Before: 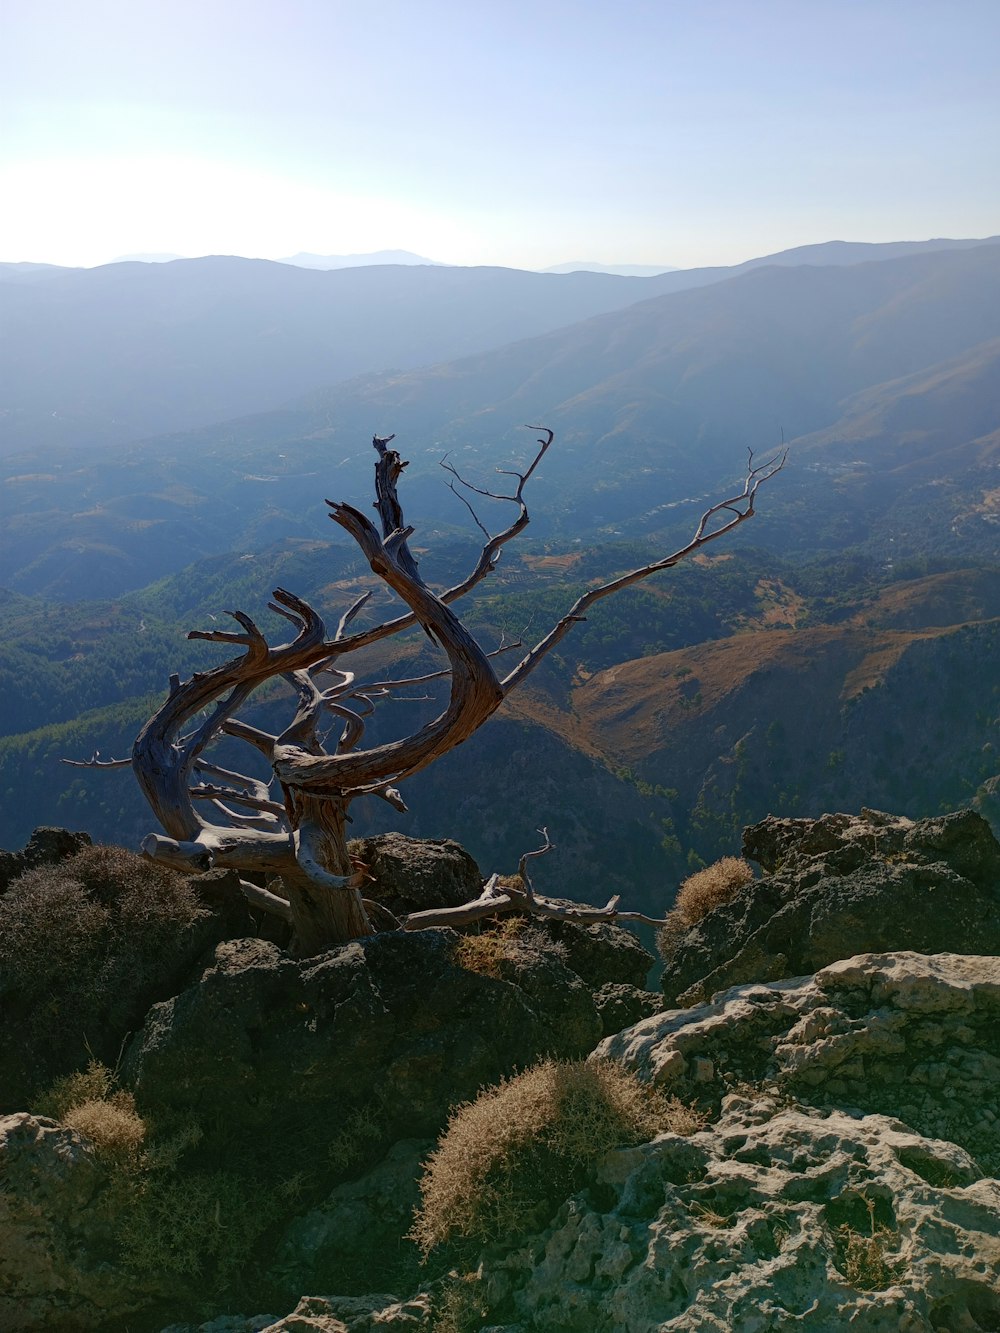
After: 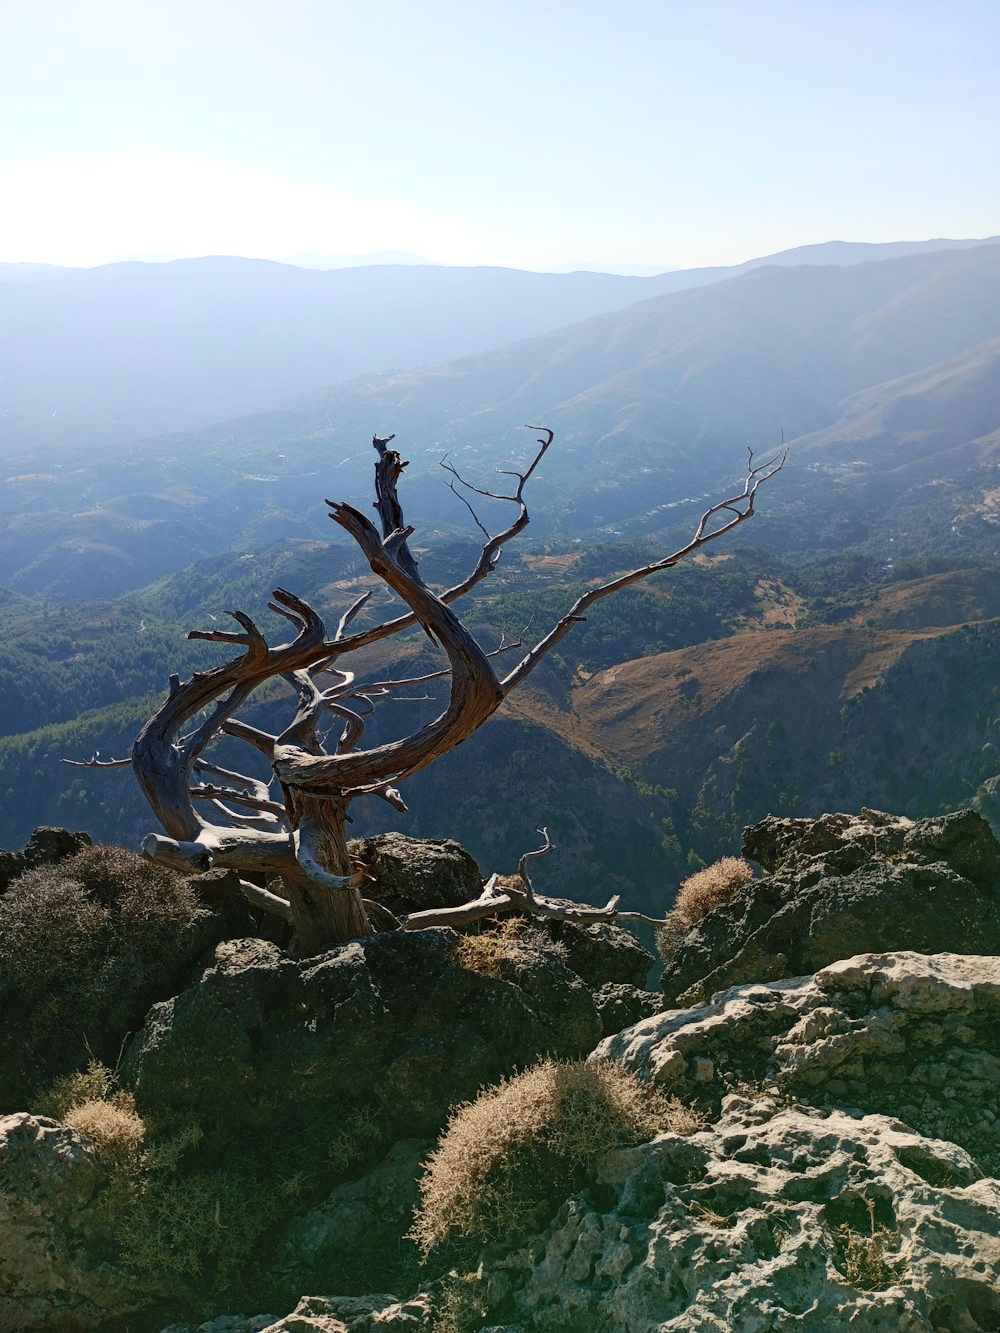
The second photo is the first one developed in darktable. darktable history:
shadows and highlights: shadows 37.33, highlights -27.7, highlights color adjustment 49.71%, soften with gaussian
tone curve: curves: ch0 [(0, 0) (0.004, 0.001) (0.133, 0.078) (0.325, 0.241) (0.832, 0.917) (1, 1)], color space Lab, independent channels
contrast brightness saturation: brightness 0.155
